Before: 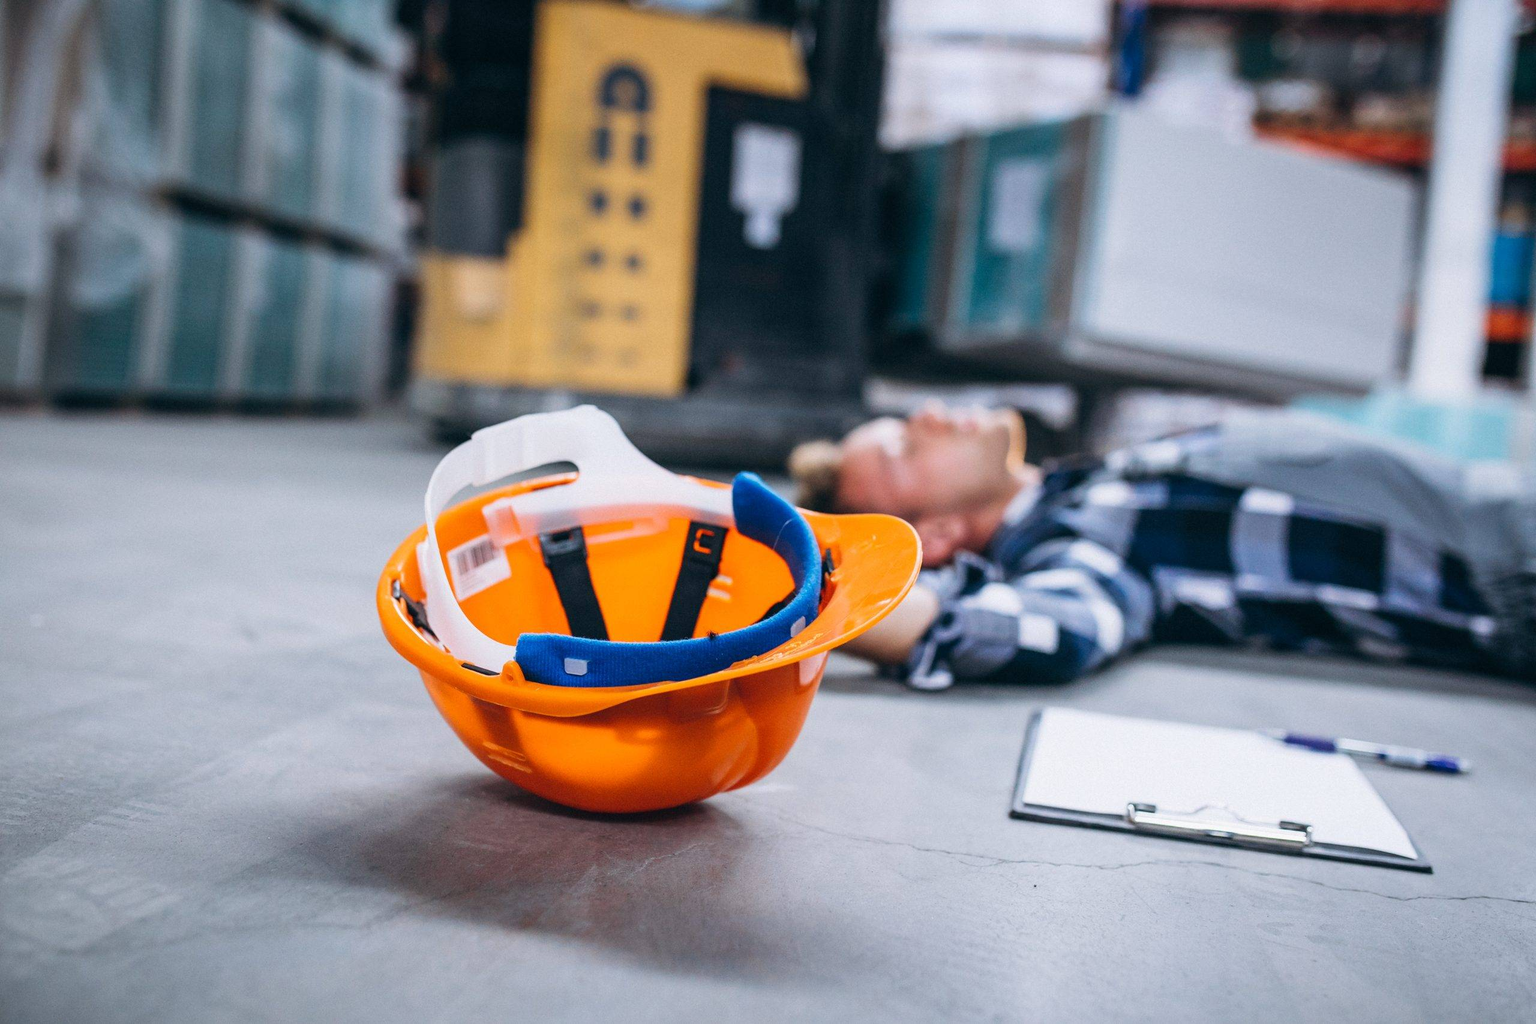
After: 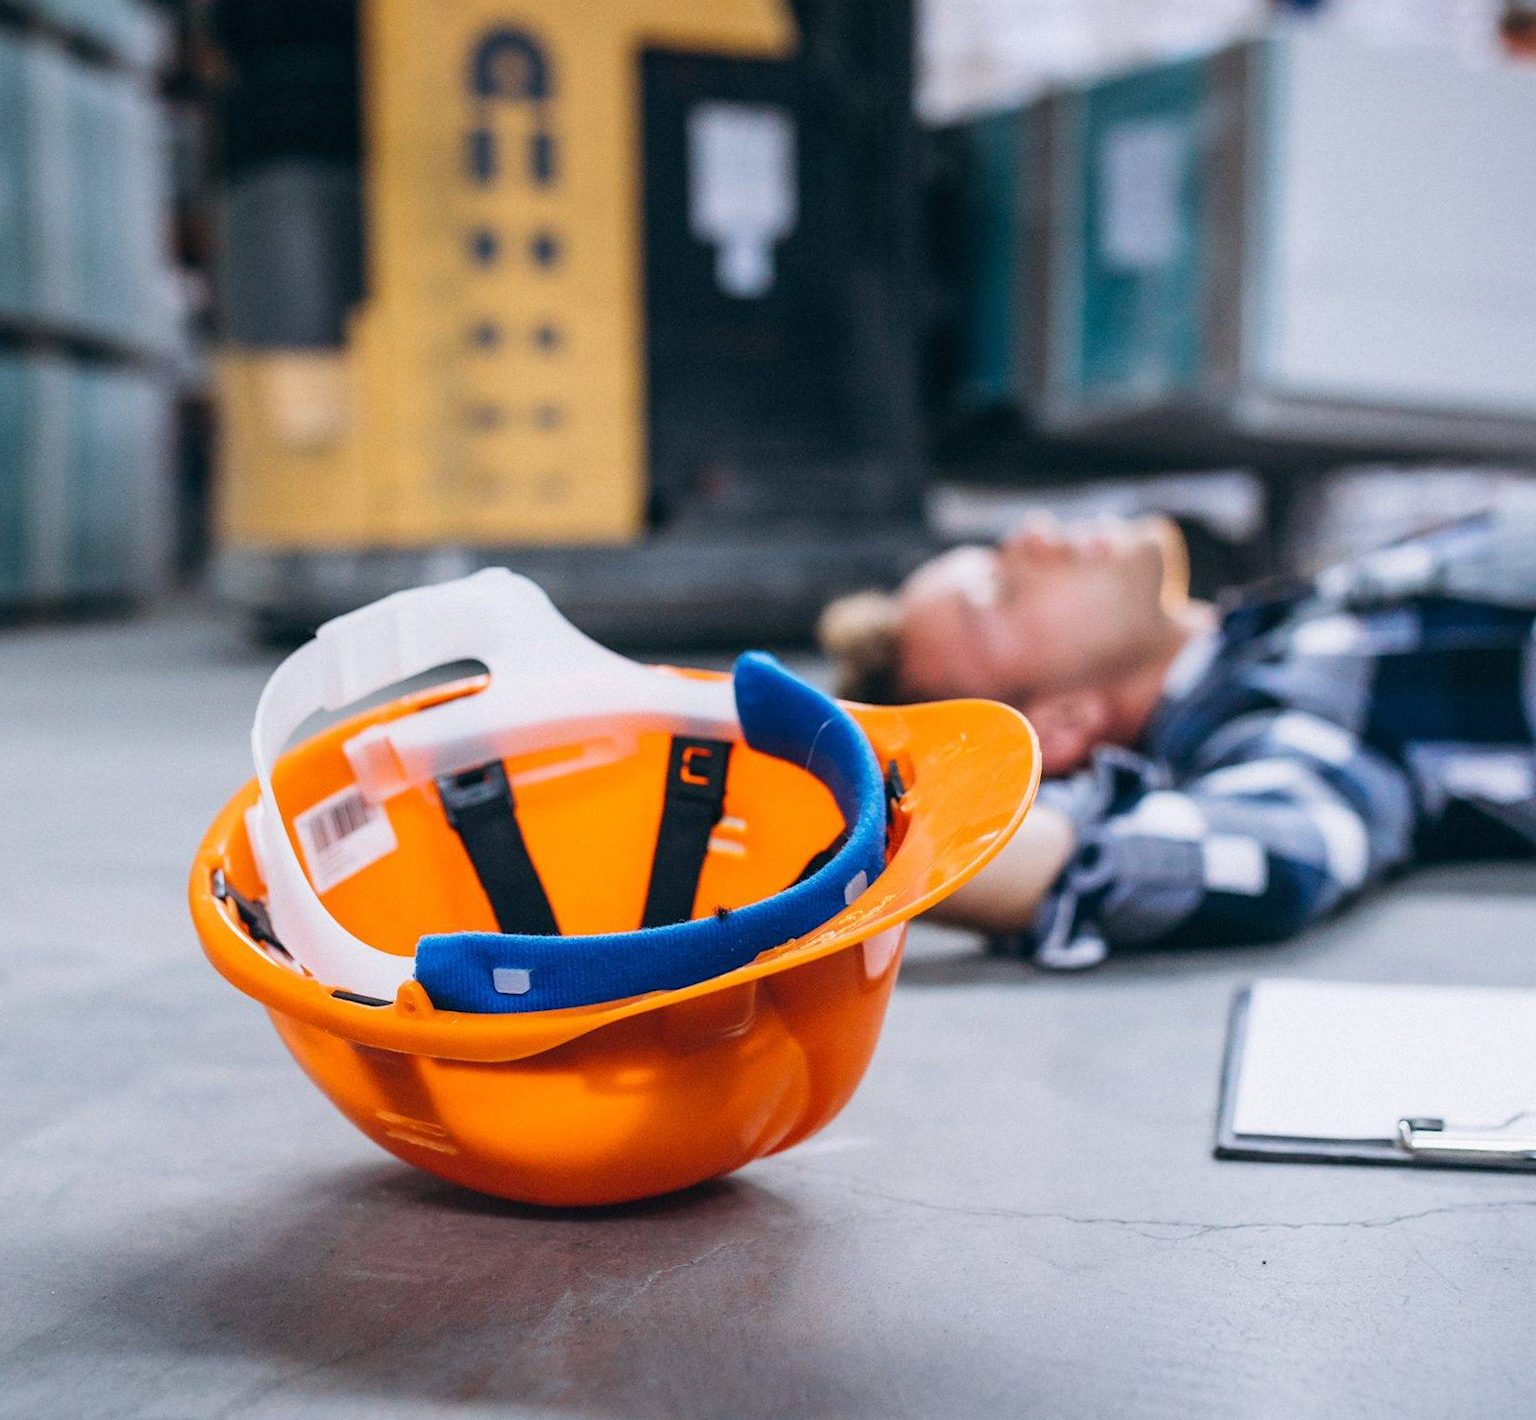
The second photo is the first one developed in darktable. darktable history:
crop and rotate: left 15.546%, right 17.787%
rotate and perspective: rotation -5°, crop left 0.05, crop right 0.952, crop top 0.11, crop bottom 0.89
